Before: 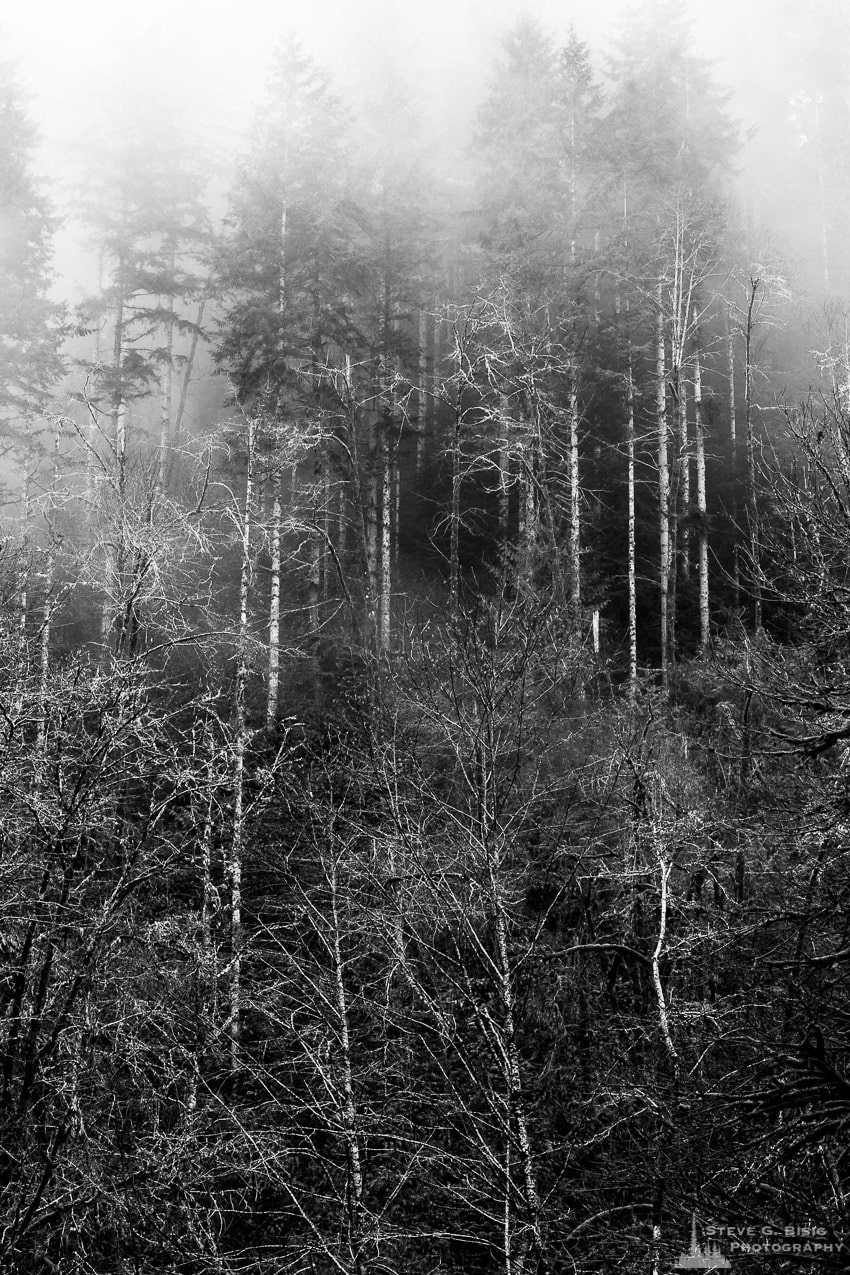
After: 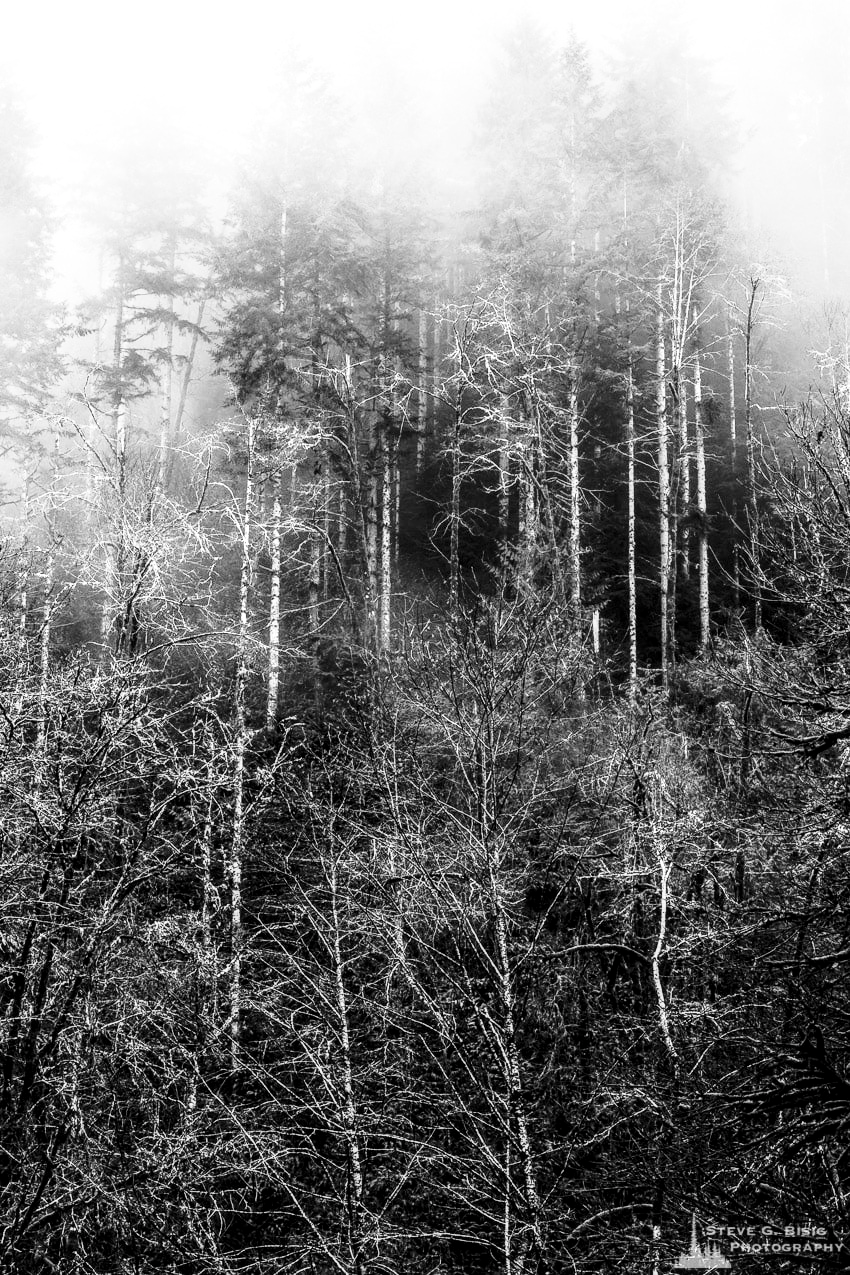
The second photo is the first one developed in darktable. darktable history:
local contrast: detail 130%
color zones: curves: ch1 [(0, 0.523) (0.143, 0.545) (0.286, 0.52) (0.429, 0.506) (0.571, 0.503) (0.714, 0.503) (0.857, 0.508) (1, 0.523)]
base curve: curves: ch0 [(0, 0) (0.028, 0.03) (0.121, 0.232) (0.46, 0.748) (0.859, 0.968) (1, 1)], preserve colors none
